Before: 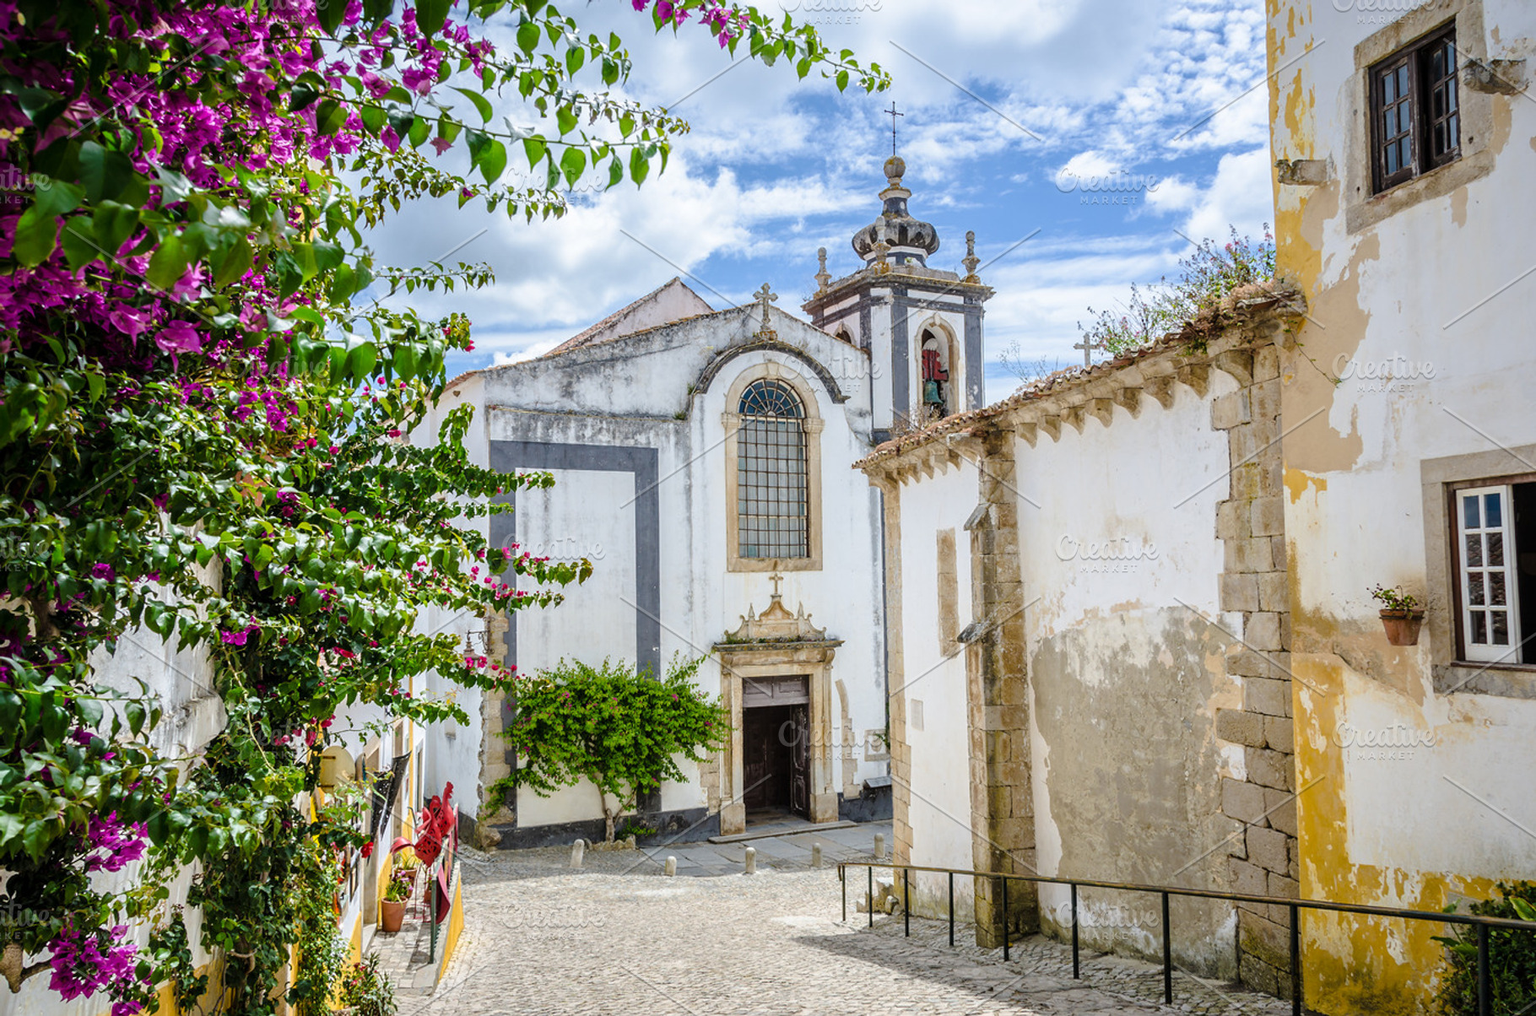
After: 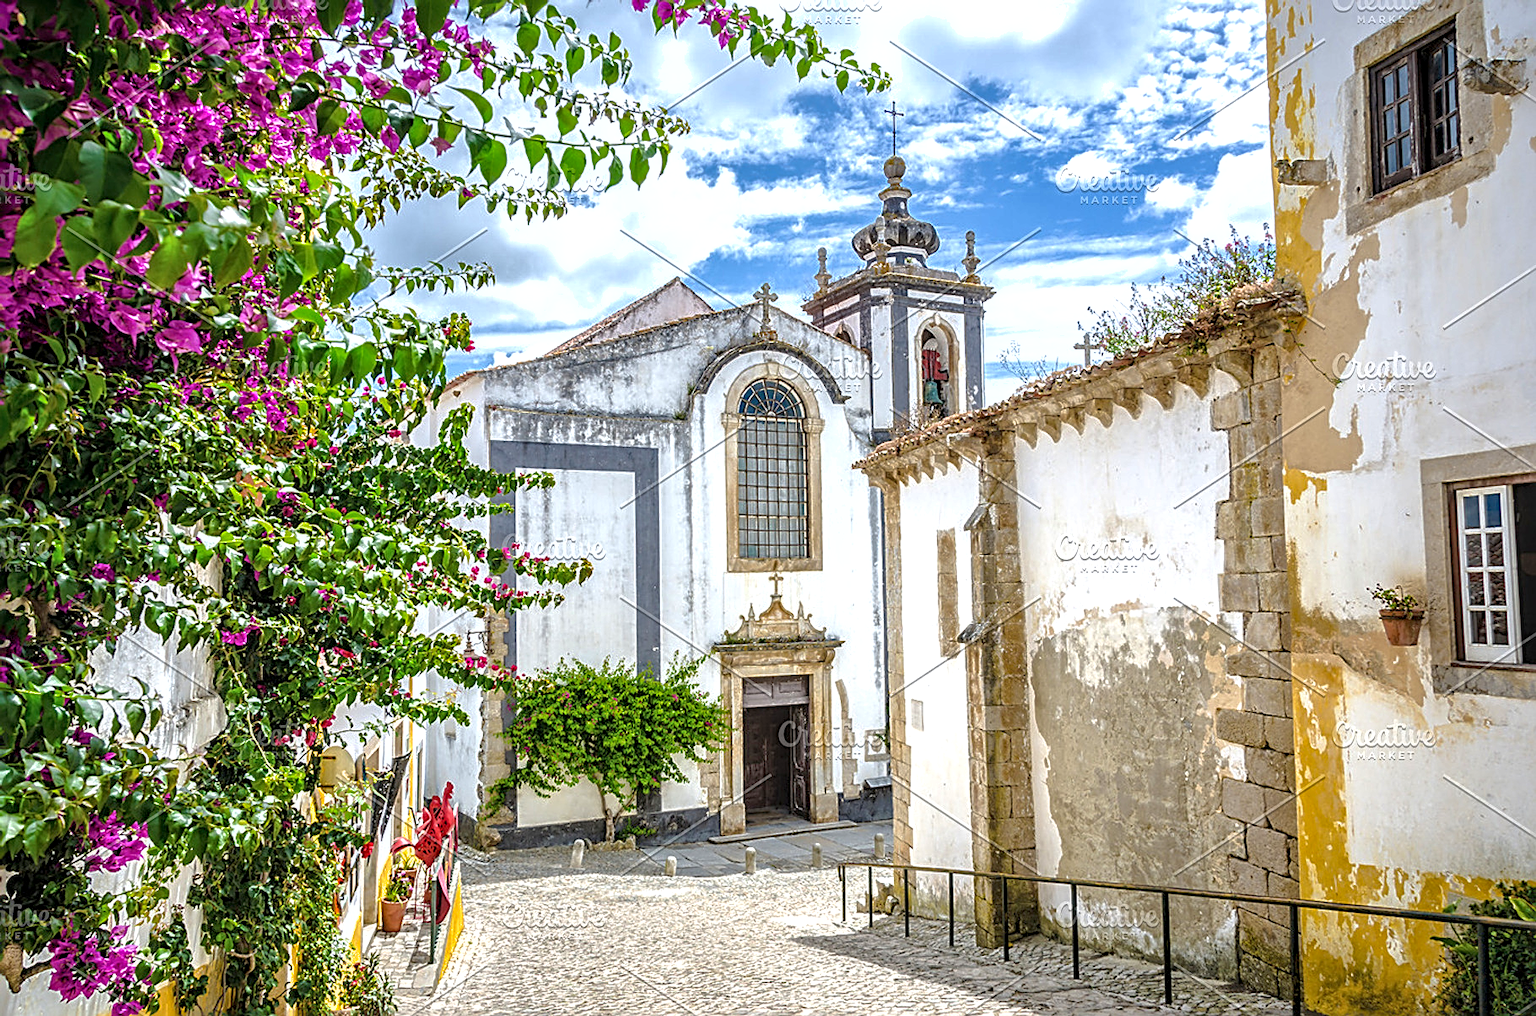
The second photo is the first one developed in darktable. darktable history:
shadows and highlights: on, module defaults
exposure: black level correction 0, exposure 0.498 EV, compensate exposure bias true, compensate highlight preservation false
sharpen: radius 2.613, amount 0.685
local contrast: on, module defaults
